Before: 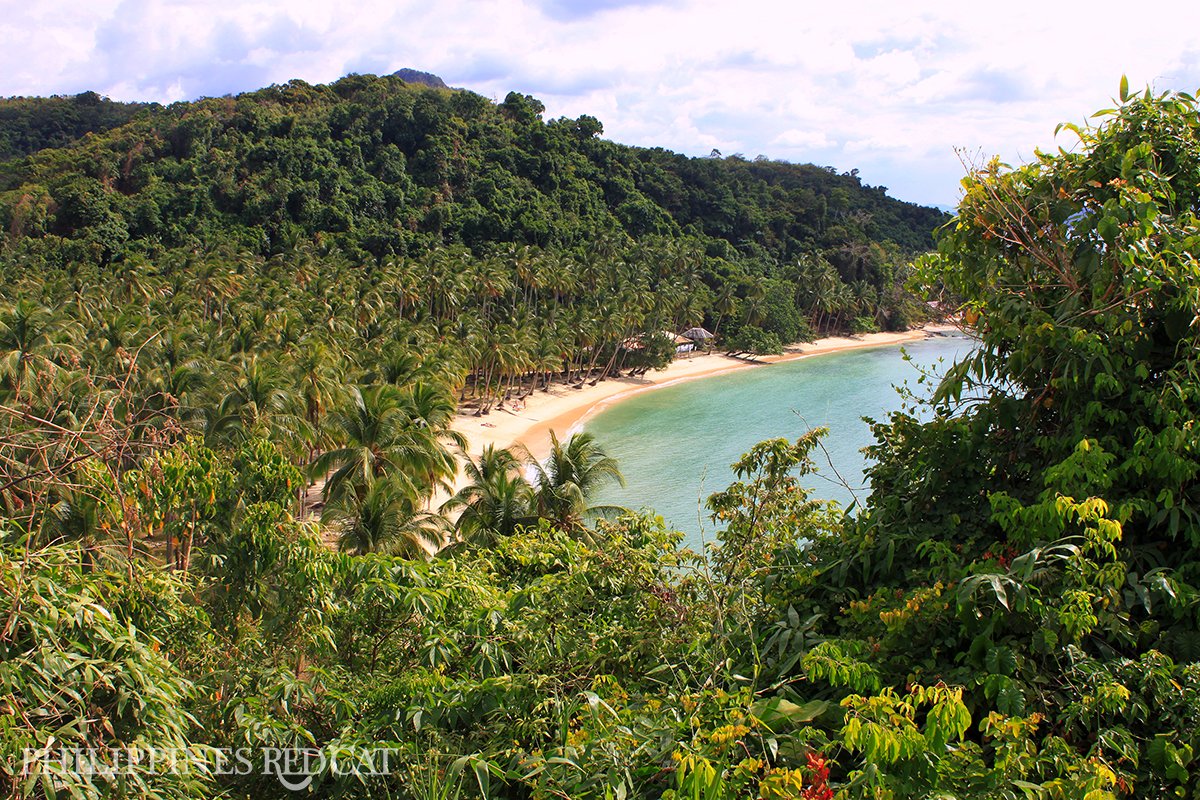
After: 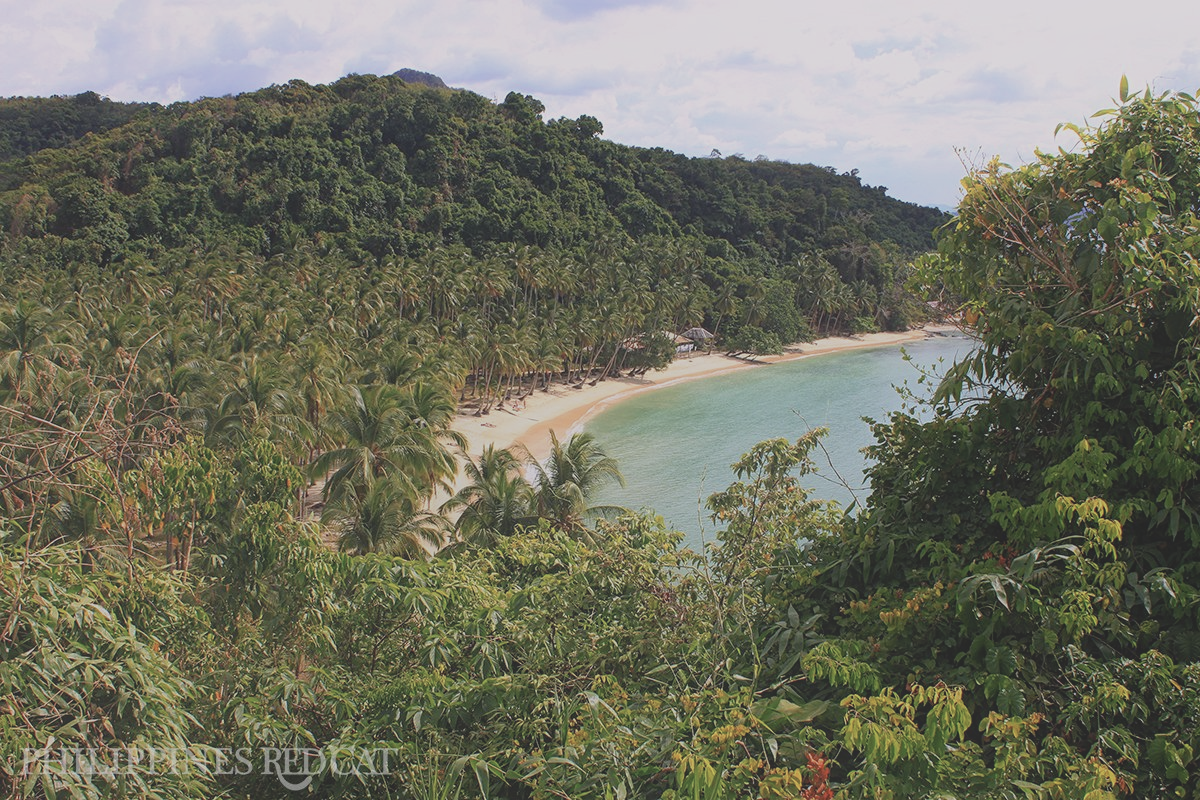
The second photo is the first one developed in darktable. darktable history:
contrast equalizer: y [[0.439, 0.44, 0.442, 0.457, 0.493, 0.498], [0.5 ×6], [0.5 ×6], [0 ×6], [0 ×6]]
contrast brightness saturation: contrast -0.25, saturation -0.431
